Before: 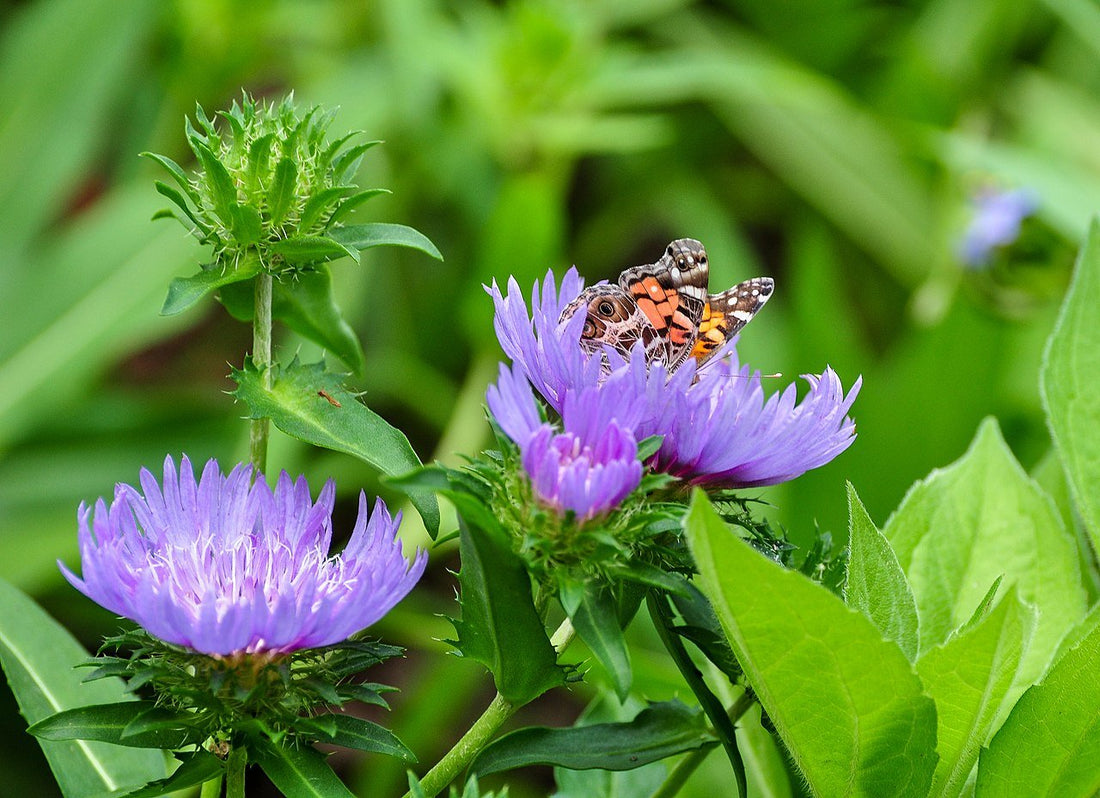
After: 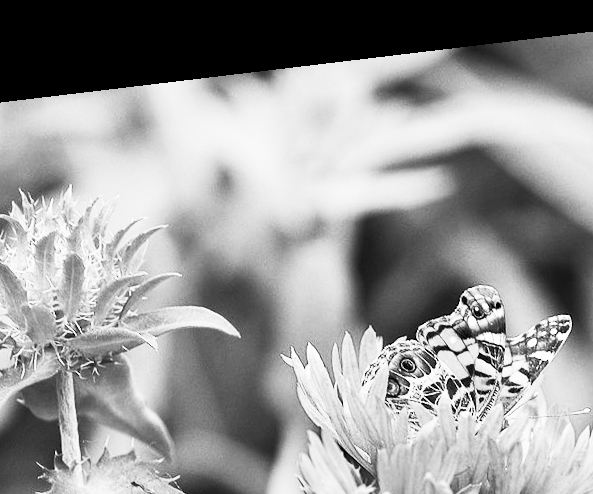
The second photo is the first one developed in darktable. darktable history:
crop: left 19.556%, right 30.401%, bottom 46.458%
color calibration: illuminant as shot in camera, x 0.358, y 0.373, temperature 4628.91 K
haze removal: compatibility mode true, adaptive false
rotate and perspective: rotation -6.83°, automatic cropping off
velvia: strength 17%
contrast brightness saturation: contrast 0.53, brightness 0.47, saturation -1
